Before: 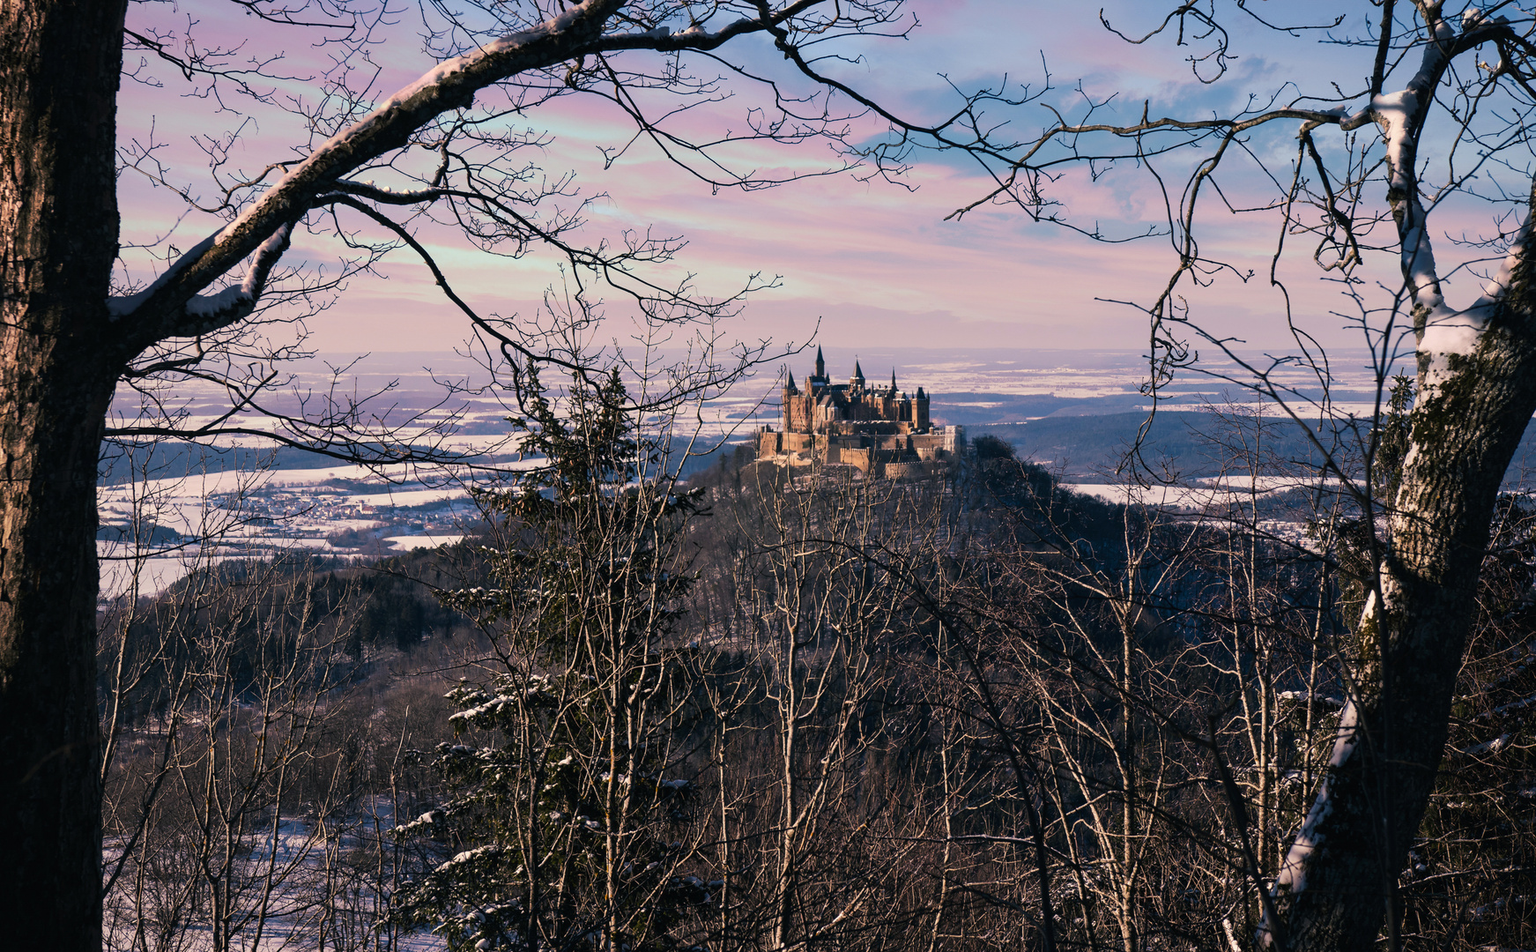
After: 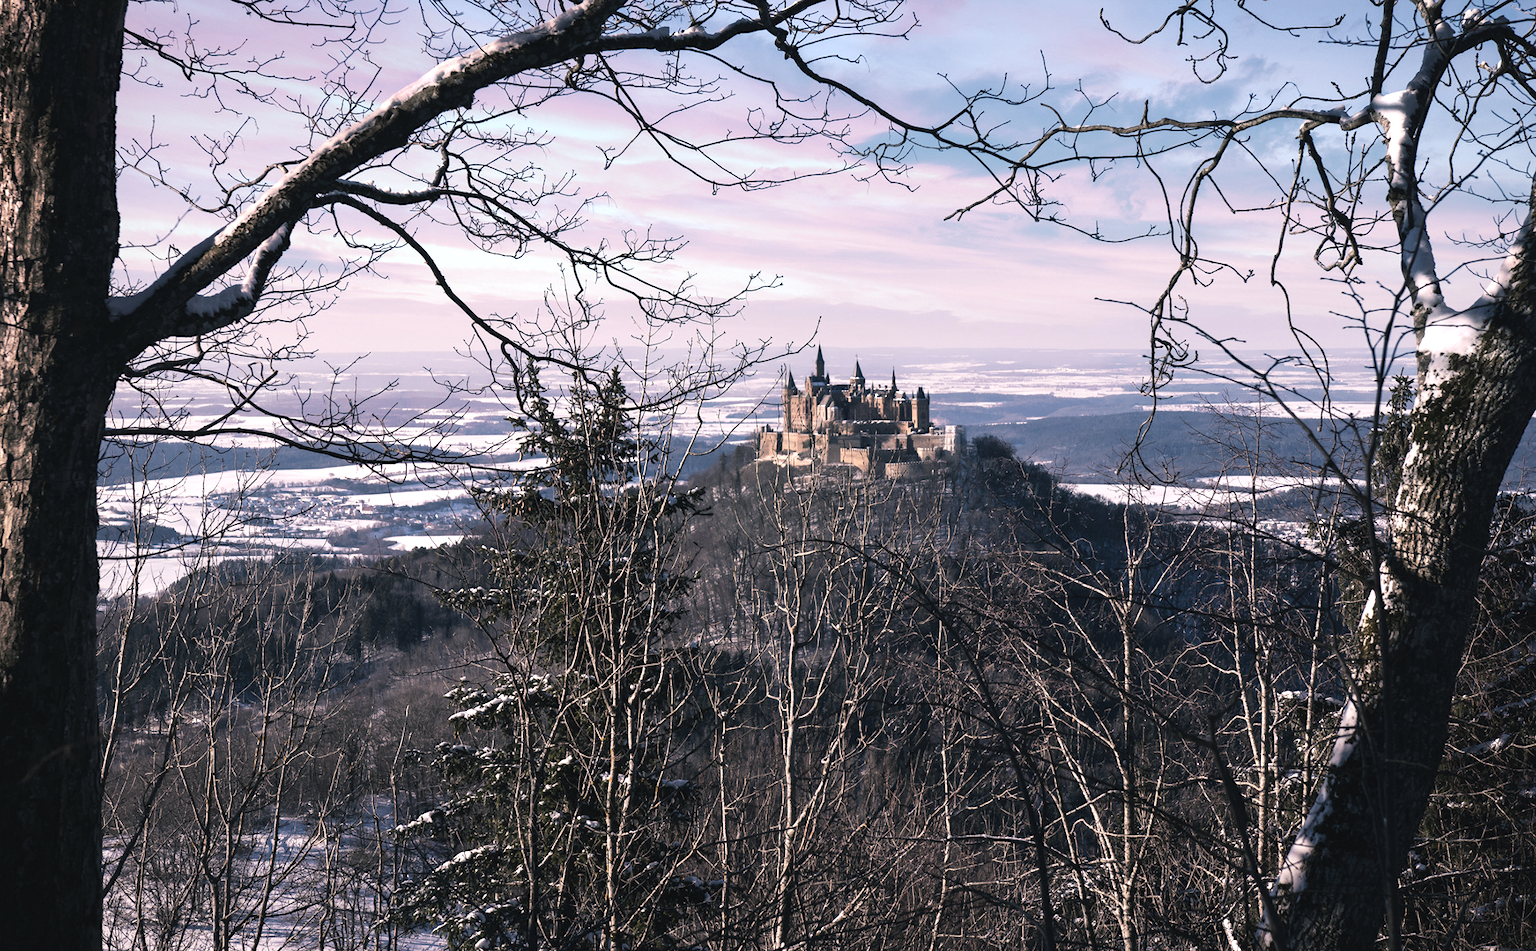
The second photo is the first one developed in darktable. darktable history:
exposure: exposure 0.699 EV, compensate highlight preservation false
contrast brightness saturation: contrast -0.041, saturation -0.399
color calibration: illuminant as shot in camera, x 0.358, y 0.373, temperature 4628.91 K
